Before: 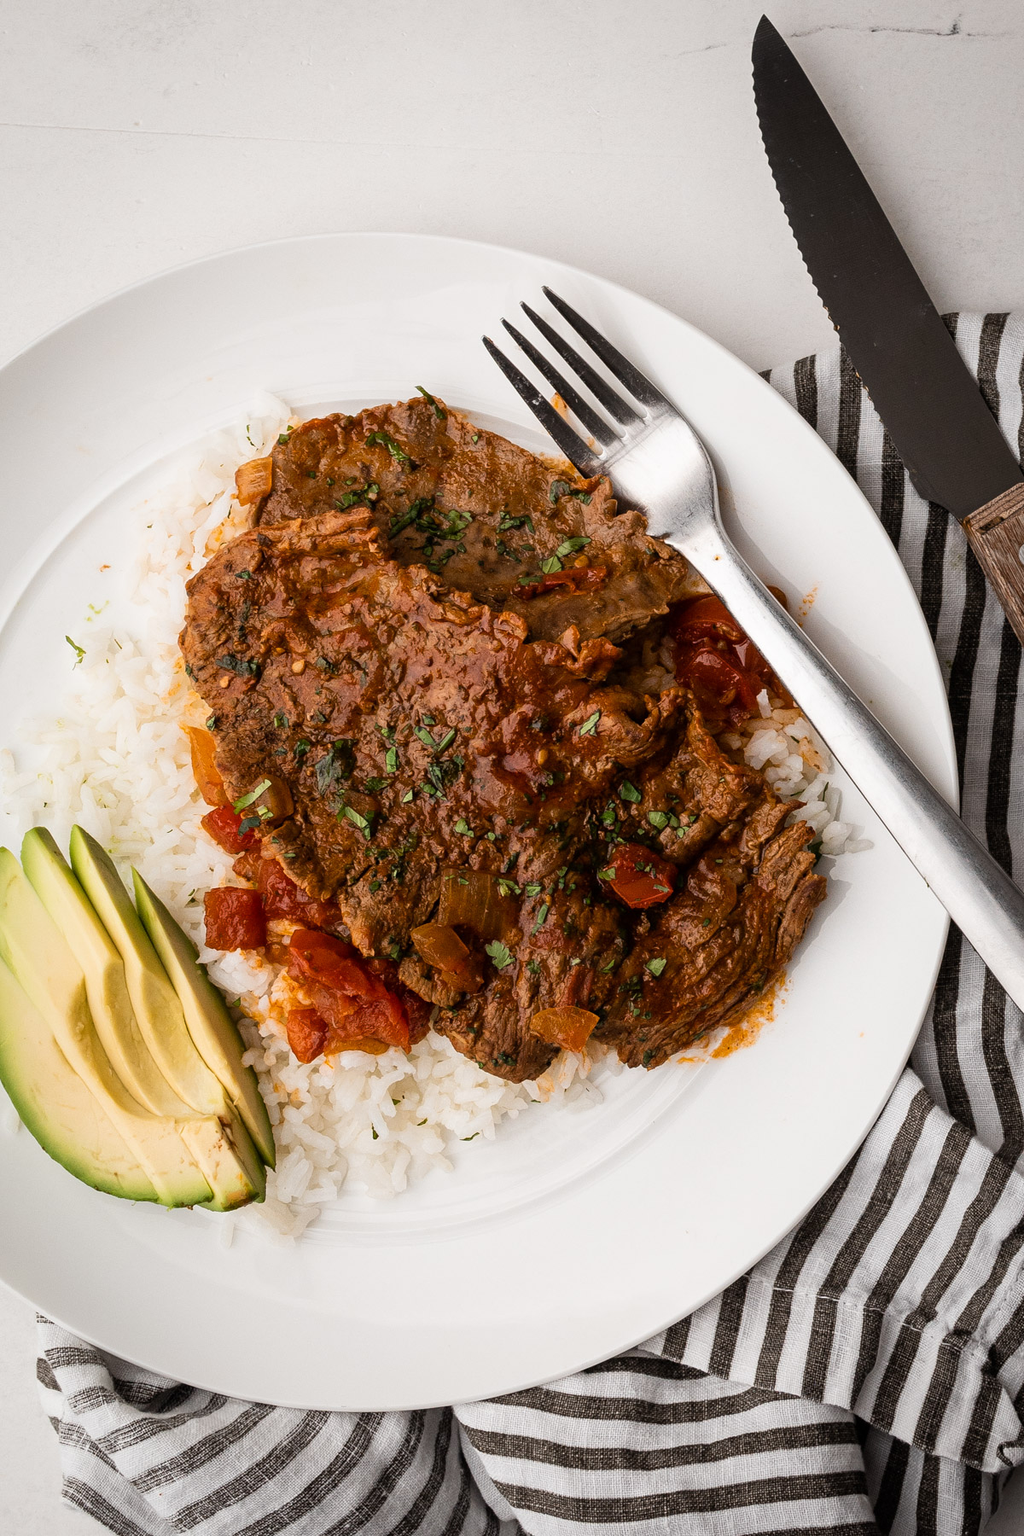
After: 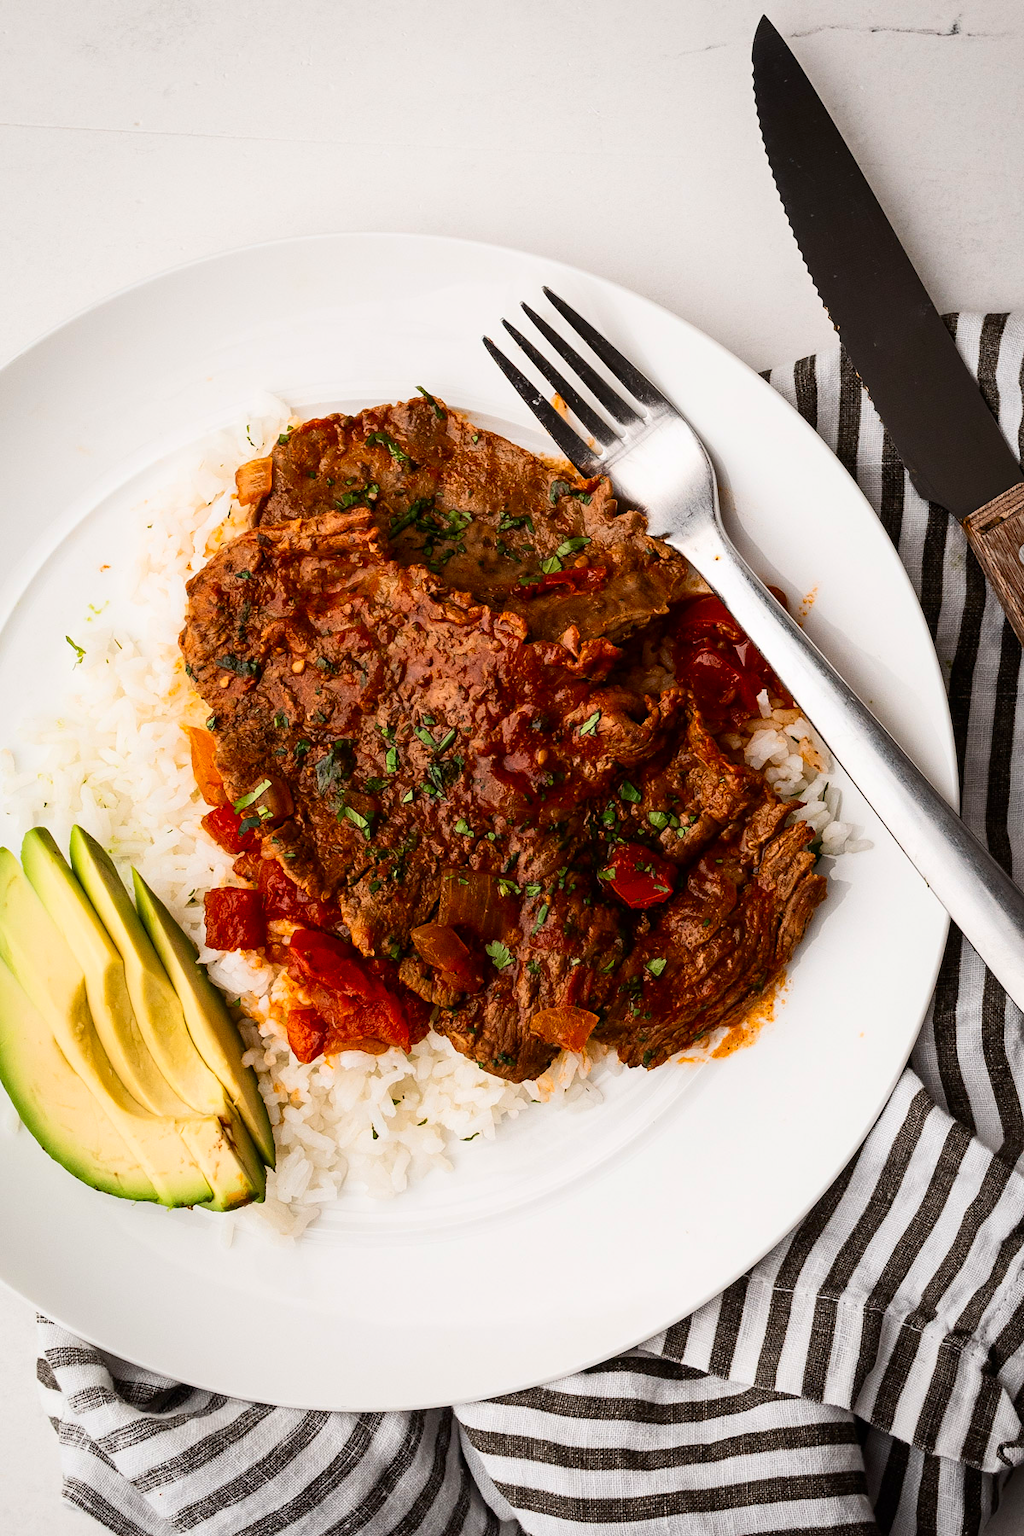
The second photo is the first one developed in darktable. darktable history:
contrast brightness saturation: contrast 0.182, saturation 0.307
